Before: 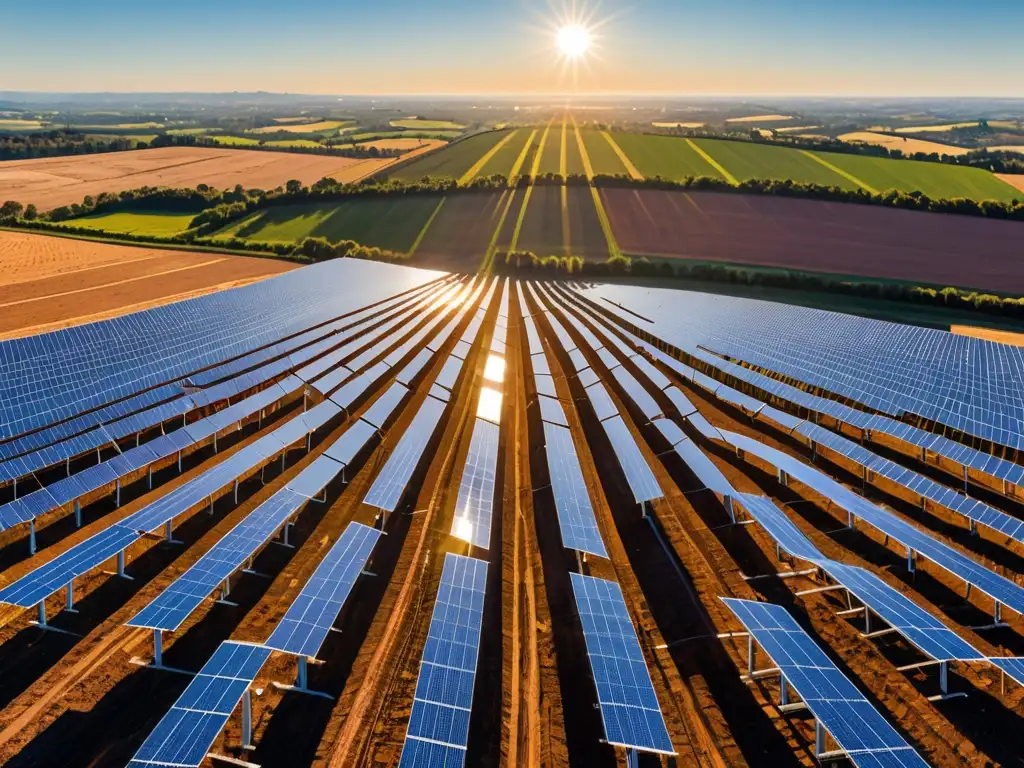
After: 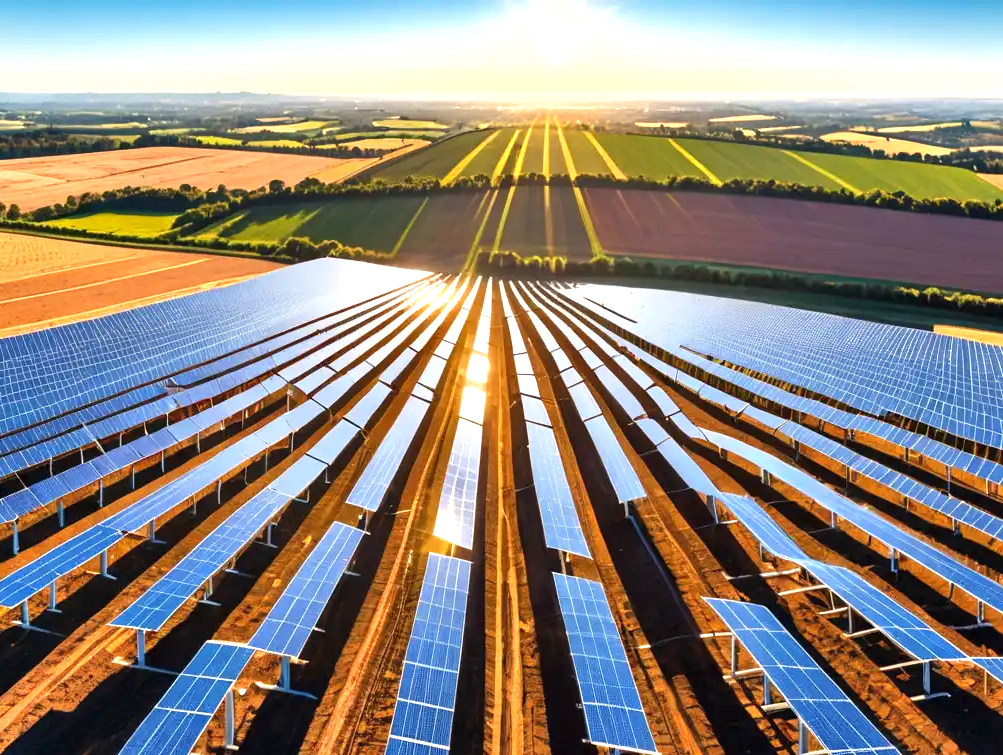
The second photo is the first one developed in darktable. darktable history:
exposure: black level correction 0, exposure 1 EV, compensate exposure bias true, compensate highlight preservation false
crop: left 1.681%, right 0.279%, bottom 1.565%
shadows and highlights: soften with gaussian
